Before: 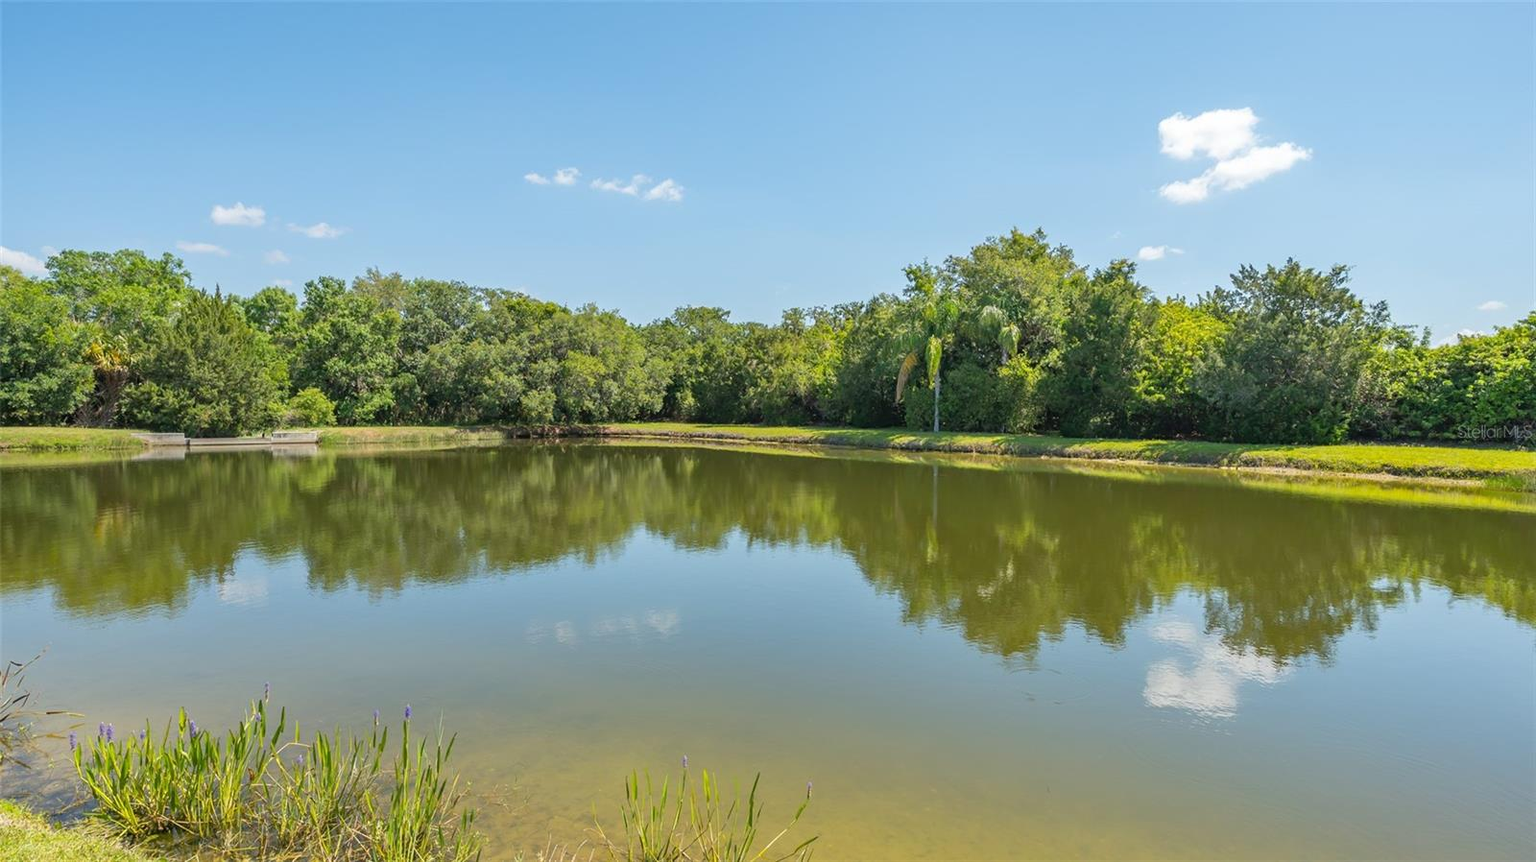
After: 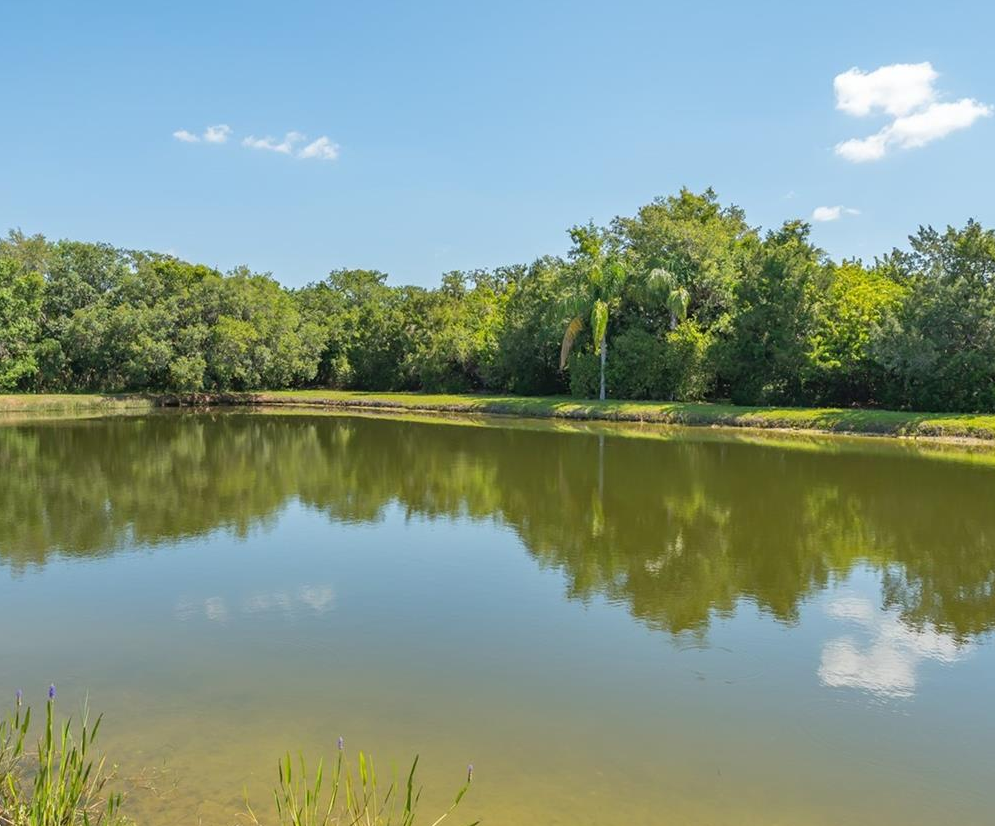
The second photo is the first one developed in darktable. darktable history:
crop and rotate: left 23.321%, top 5.626%, right 14.458%, bottom 2.348%
